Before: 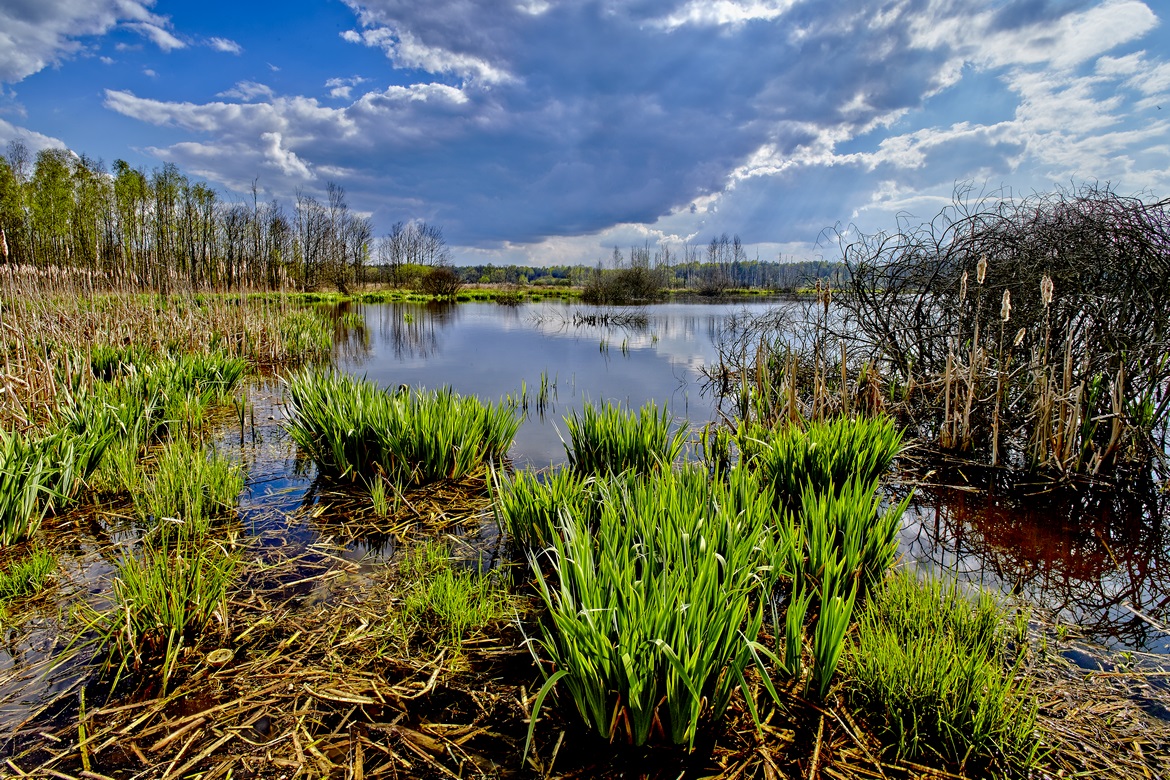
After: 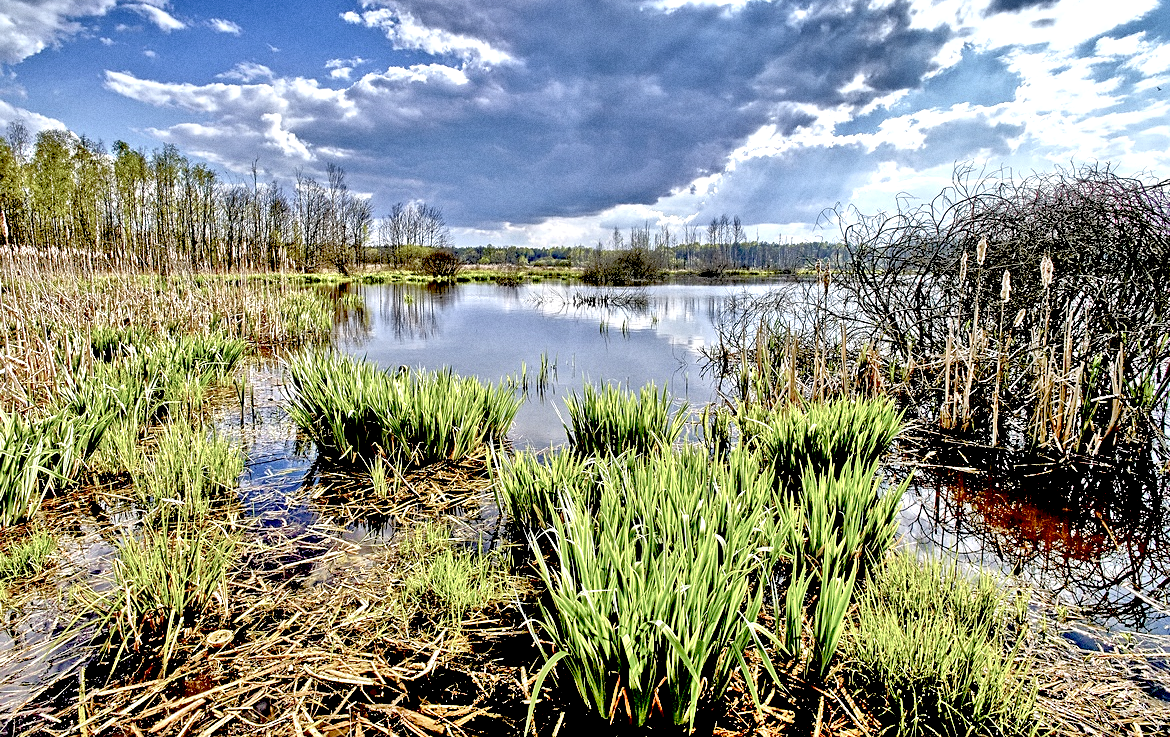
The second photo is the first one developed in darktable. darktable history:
sharpen: radius 1.272, amount 0.305, threshold 0
grain: coarseness 0.09 ISO
exposure: black level correction 0.01, exposure 1 EV, compensate highlight preservation false
crop and rotate: top 2.479%, bottom 3.018%
shadows and highlights: radius 118.69, shadows 42.21, highlights -61.56, soften with gaussian
tone equalizer: -7 EV 0.15 EV, -6 EV 0.6 EV, -5 EV 1.15 EV, -4 EV 1.33 EV, -3 EV 1.15 EV, -2 EV 0.6 EV, -1 EV 0.15 EV, mask exposure compensation -0.5 EV
color zones: curves: ch0 [(0, 0.559) (0.153, 0.551) (0.229, 0.5) (0.429, 0.5) (0.571, 0.5) (0.714, 0.5) (0.857, 0.5) (1, 0.559)]; ch1 [(0, 0.417) (0.112, 0.336) (0.213, 0.26) (0.429, 0.34) (0.571, 0.35) (0.683, 0.331) (0.857, 0.344) (1, 0.417)]
